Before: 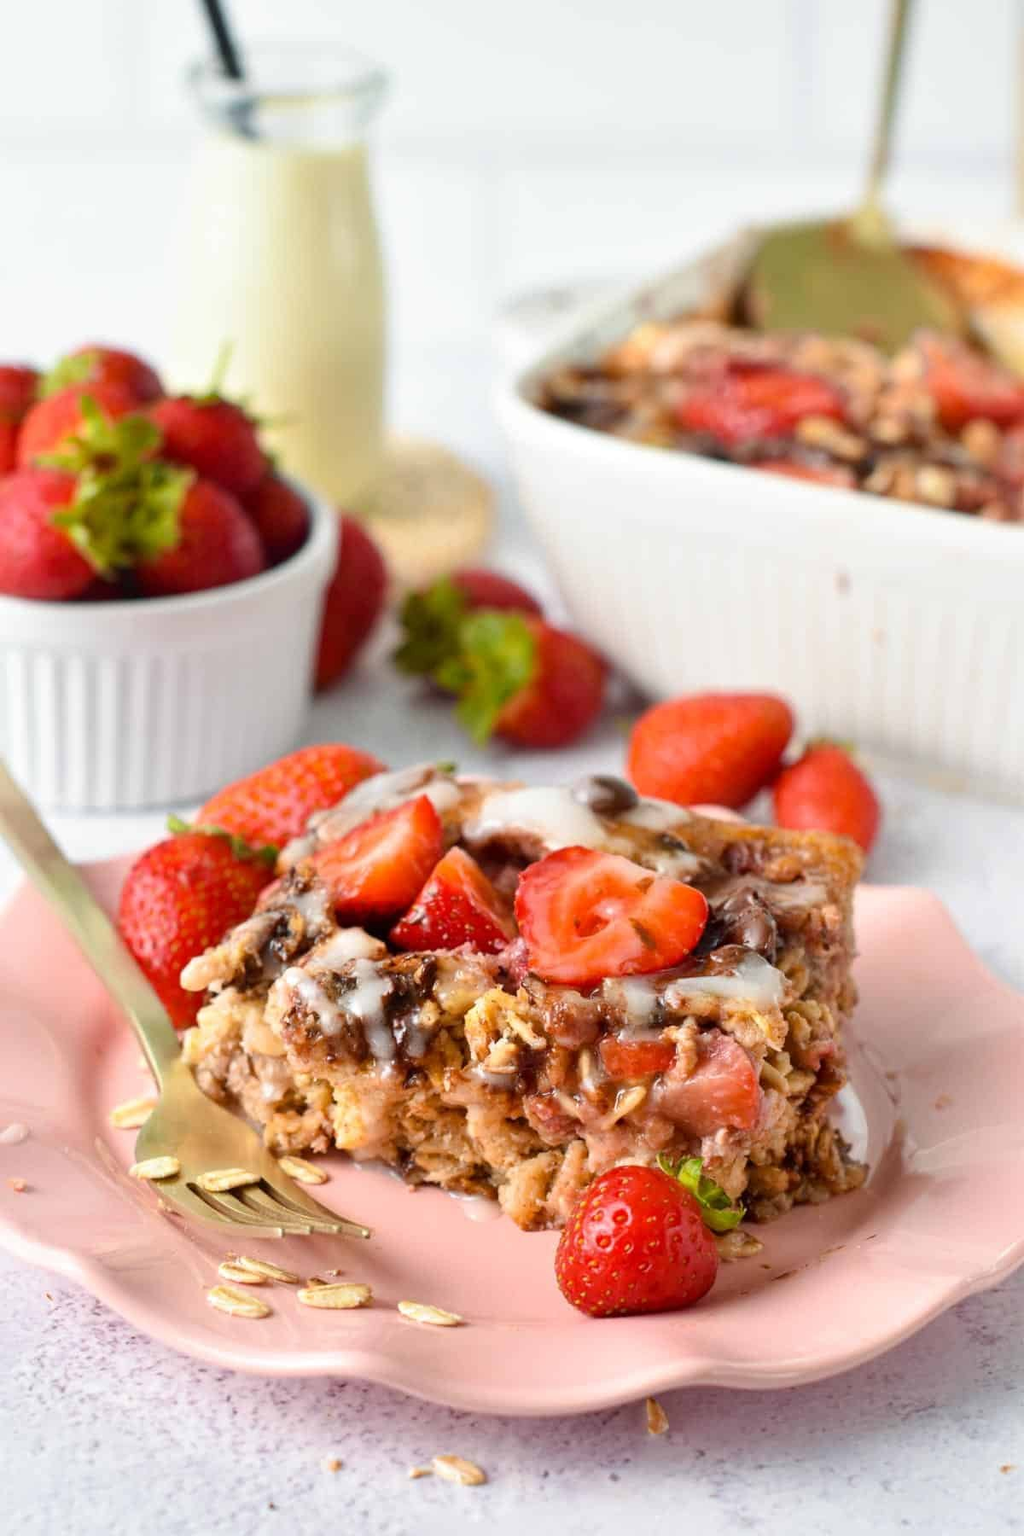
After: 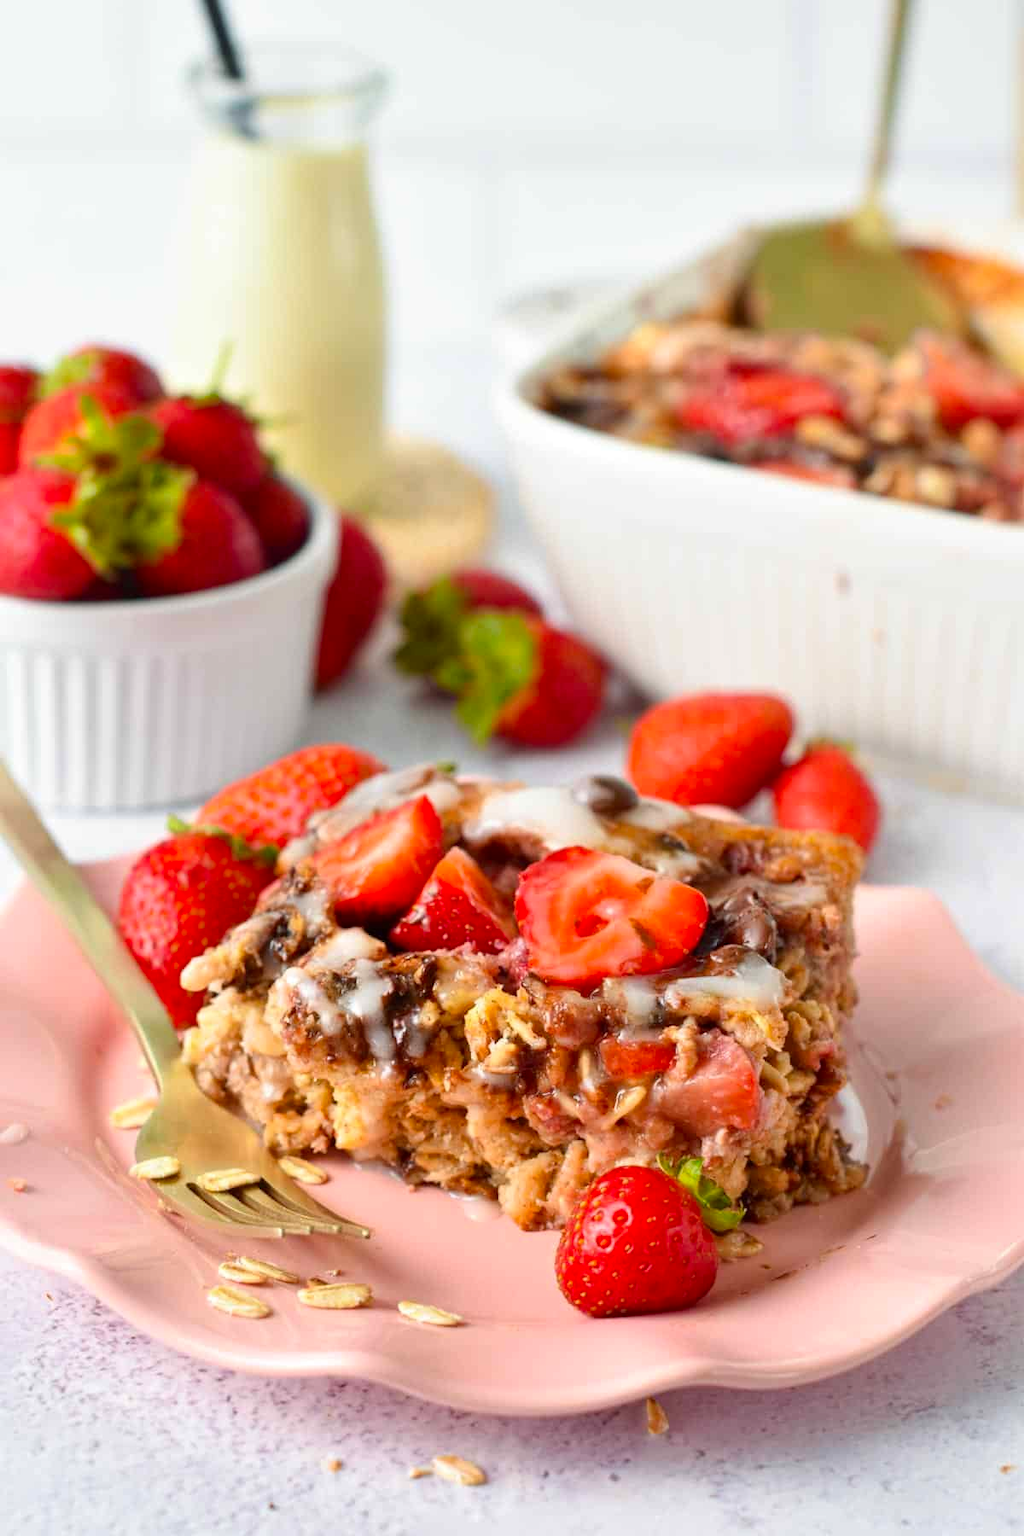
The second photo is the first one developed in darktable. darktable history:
contrast brightness saturation: saturation 0.176
